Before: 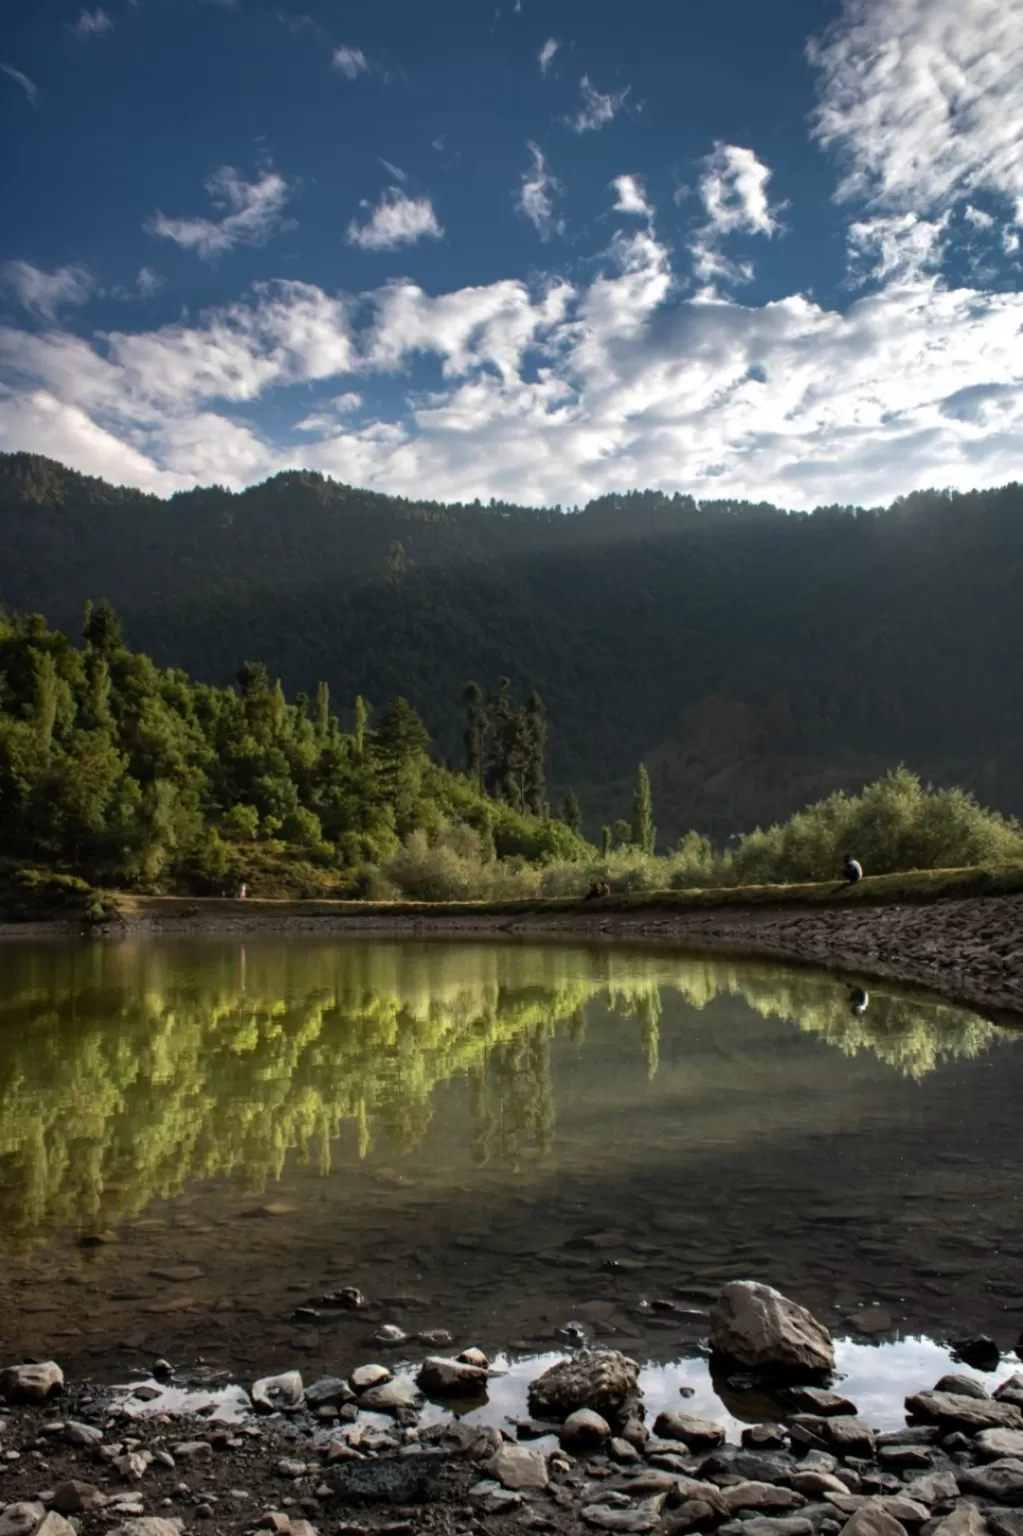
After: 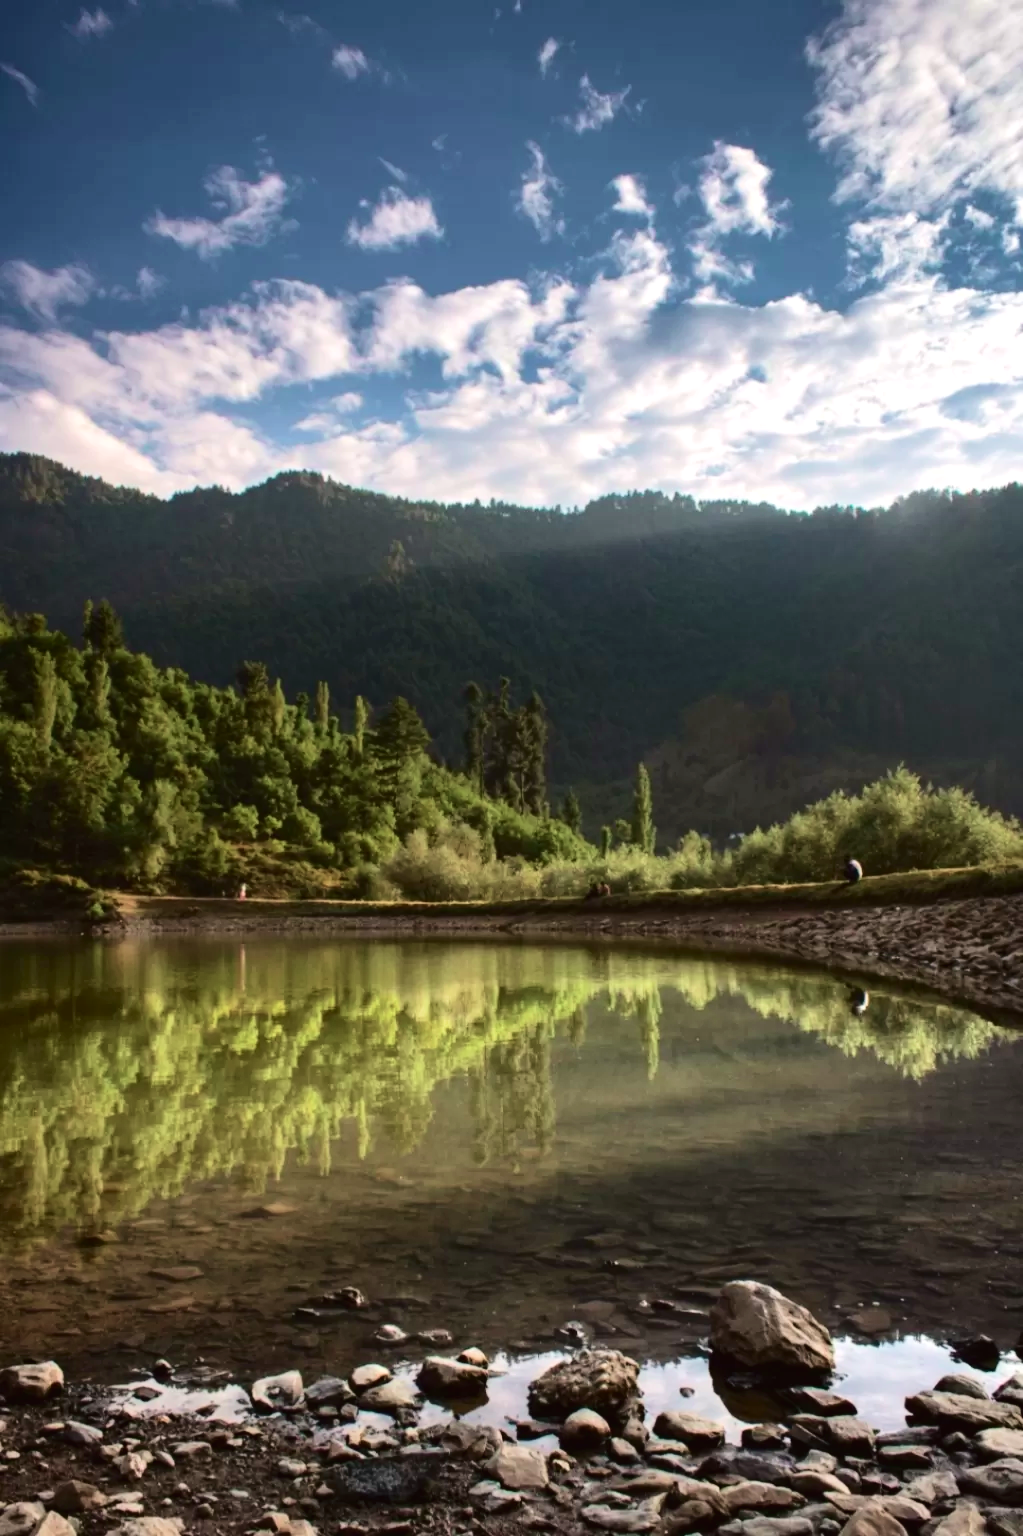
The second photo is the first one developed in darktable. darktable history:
tone curve: curves: ch0 [(0, 0.019) (0.204, 0.162) (0.491, 0.519) (0.748, 0.765) (1, 0.919)]; ch1 [(0, 0) (0.201, 0.113) (0.372, 0.282) (0.443, 0.434) (0.496, 0.504) (0.566, 0.585) (0.761, 0.803) (1, 1)]; ch2 [(0, 0) (0.434, 0.447) (0.483, 0.487) (0.555, 0.563) (0.697, 0.68) (1, 1)], color space Lab, independent channels, preserve colors none
exposure: exposure 0.574 EV, compensate highlight preservation false
velvia: on, module defaults
